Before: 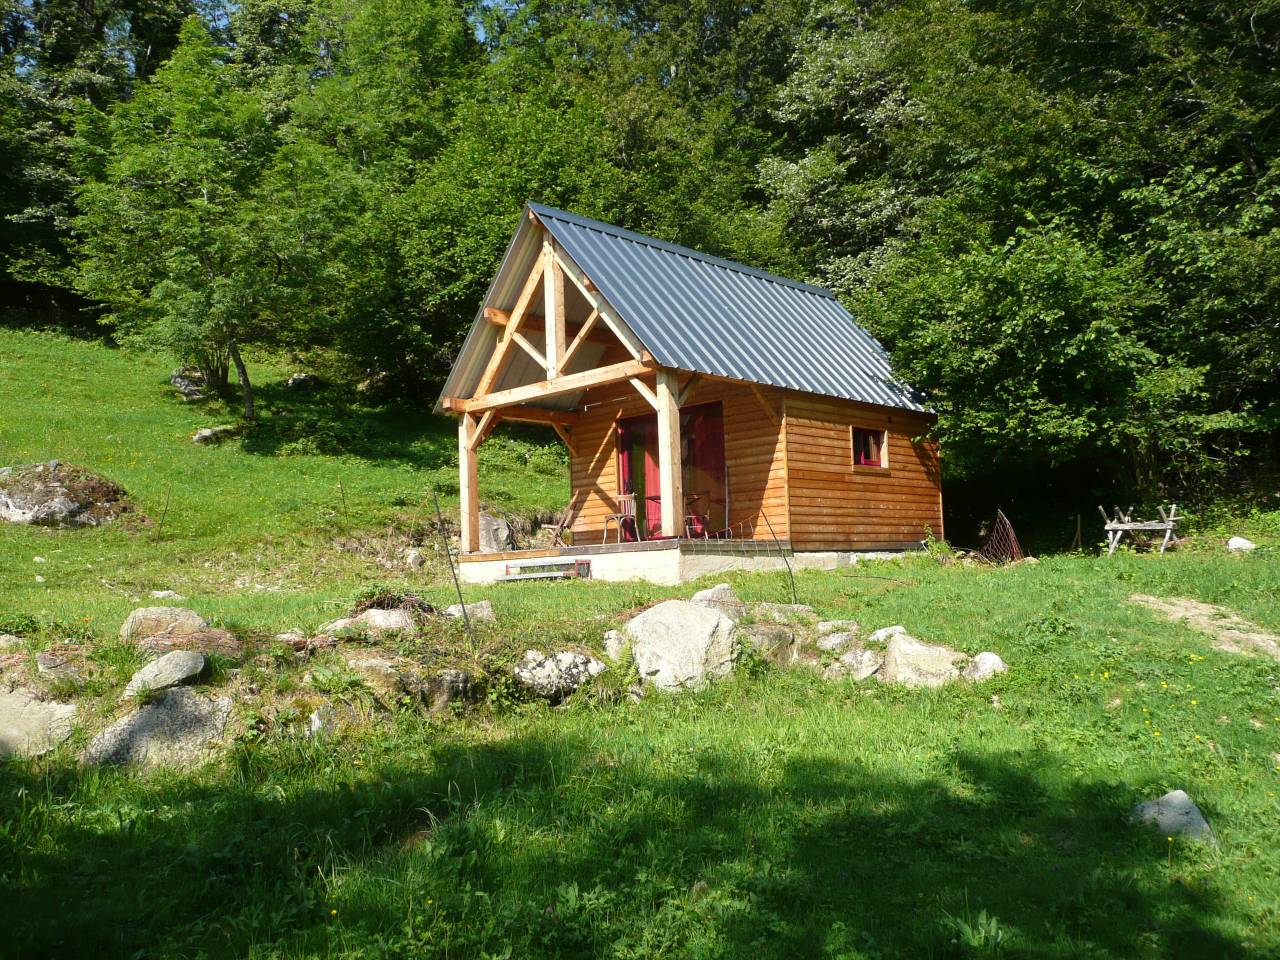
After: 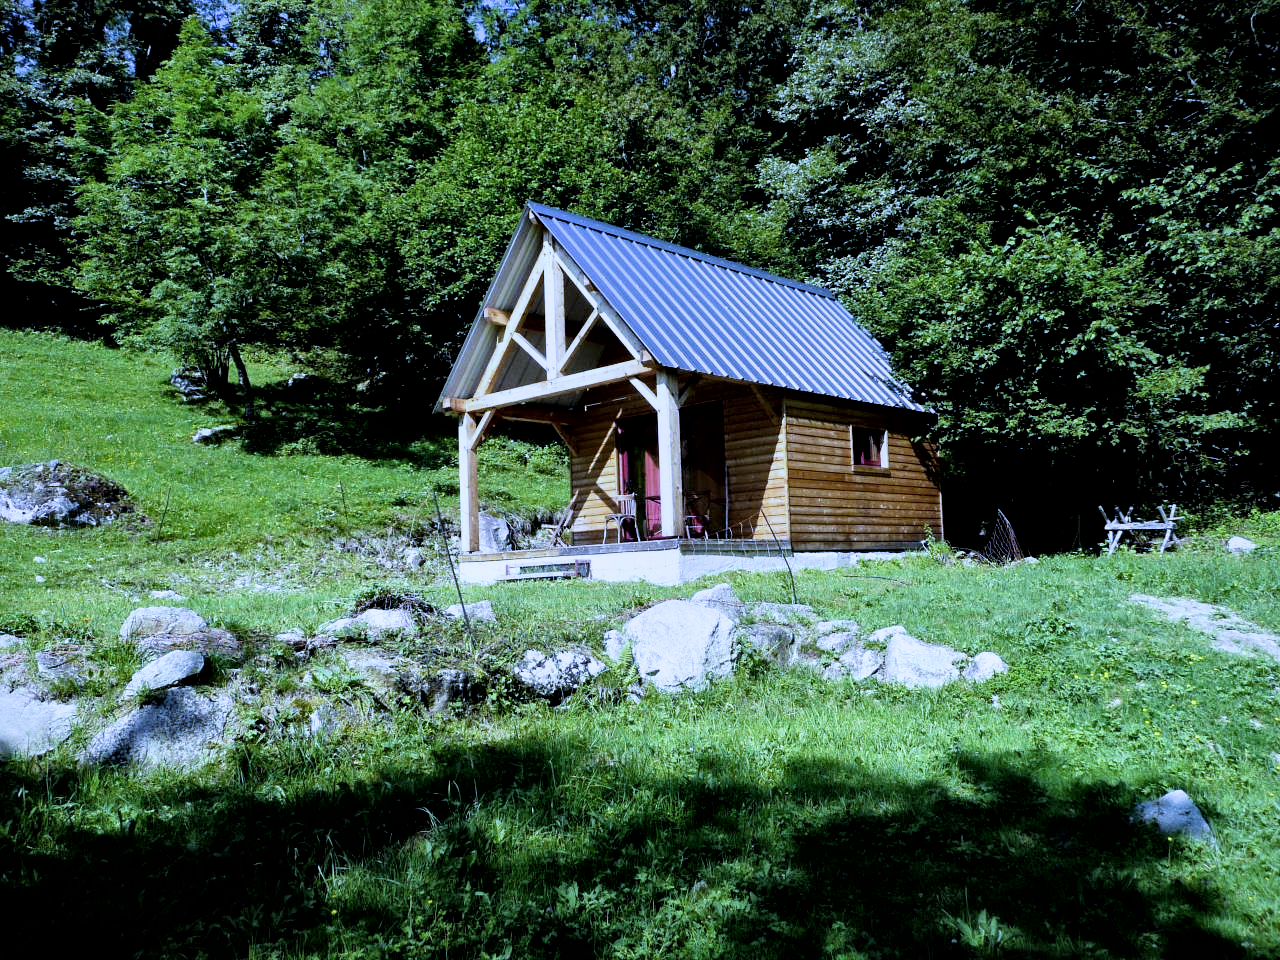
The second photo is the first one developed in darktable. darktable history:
filmic rgb: black relative exposure -5 EV, white relative exposure 3.5 EV, hardness 3.19, contrast 1.4, highlights saturation mix -30%
white balance: red 0.766, blue 1.537
local contrast: mode bilateral grid, contrast 25, coarseness 60, detail 151%, midtone range 0.2
